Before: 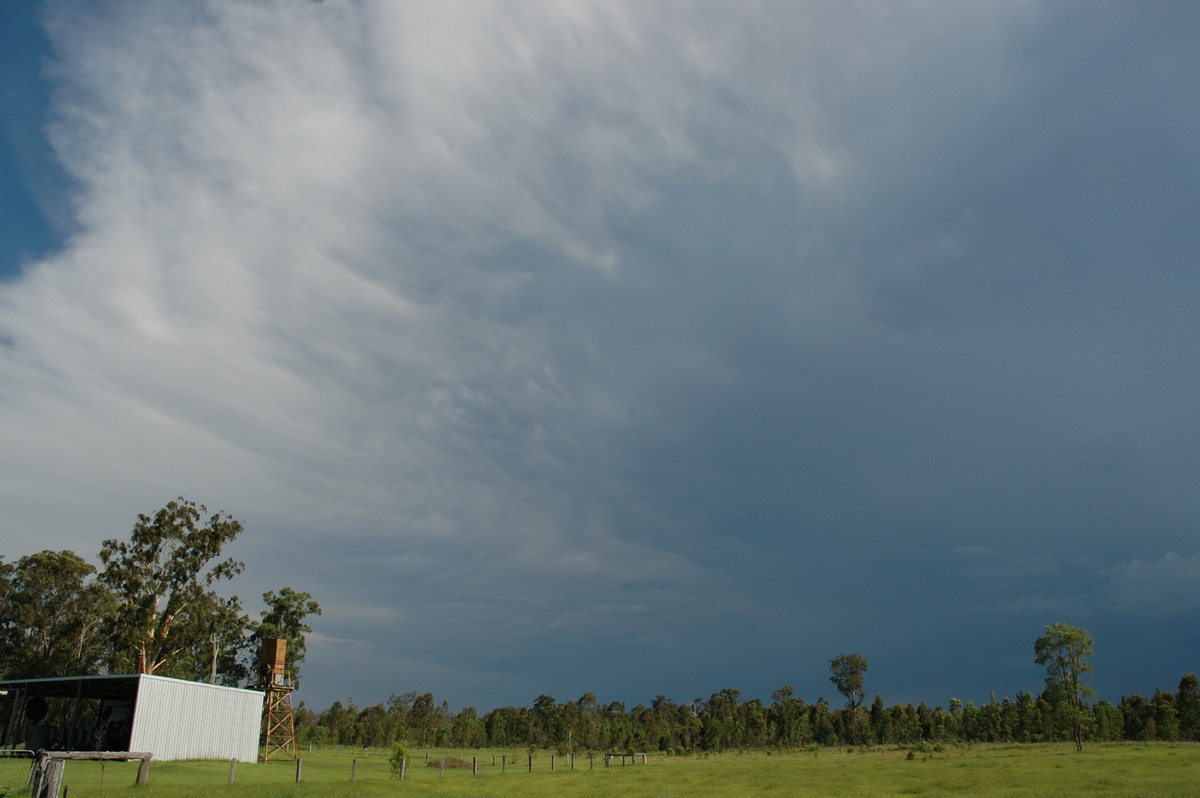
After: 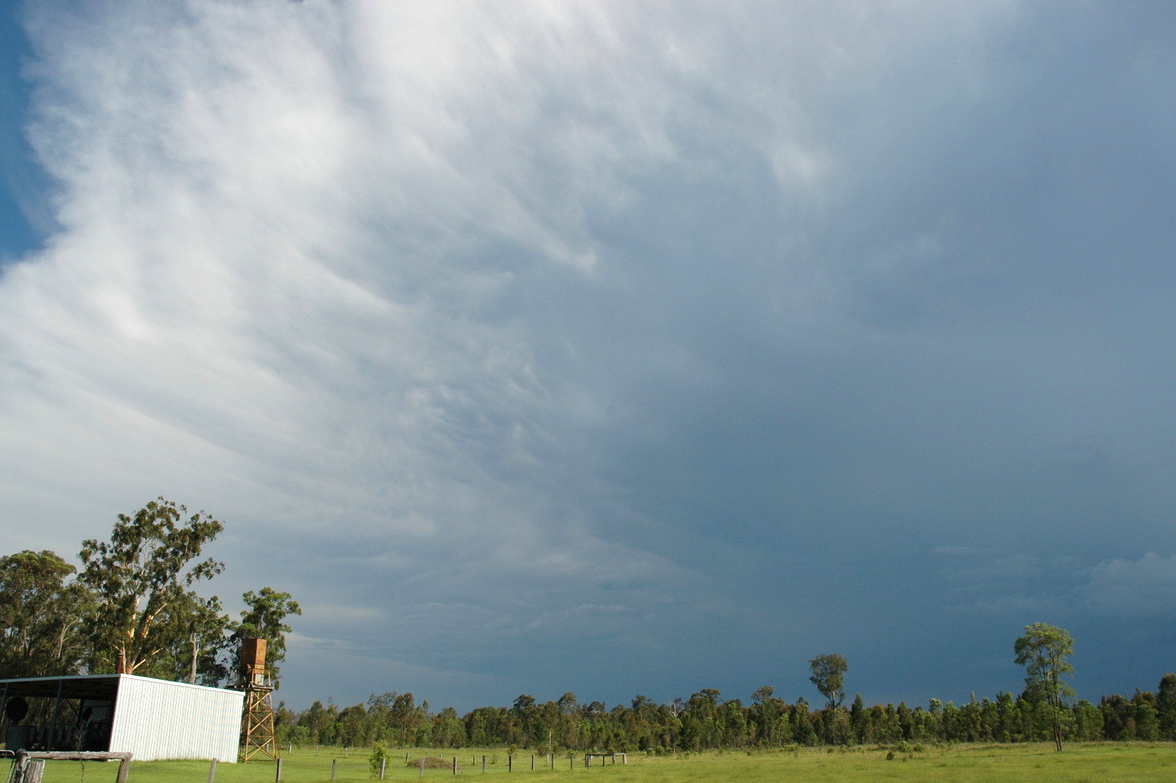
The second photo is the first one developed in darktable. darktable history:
exposure: exposure 0.672 EV, compensate highlight preservation false
crop: left 1.71%, right 0.281%, bottom 1.848%
